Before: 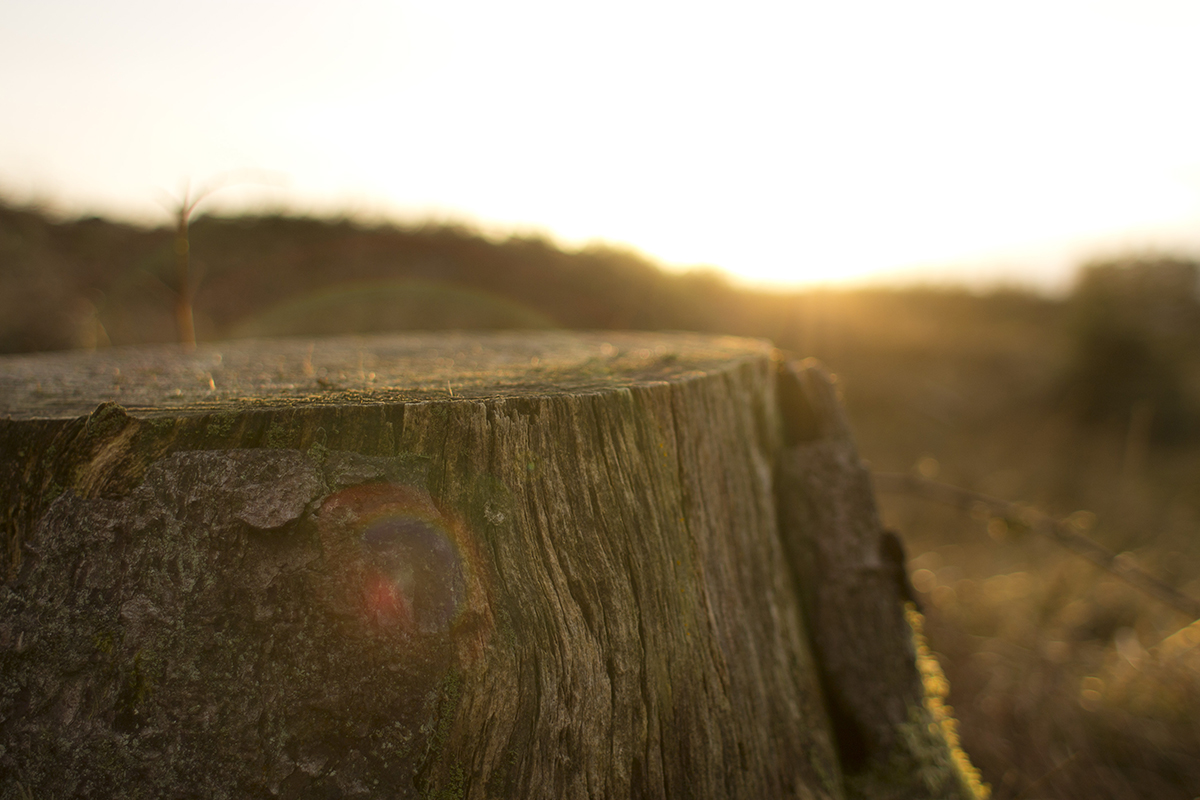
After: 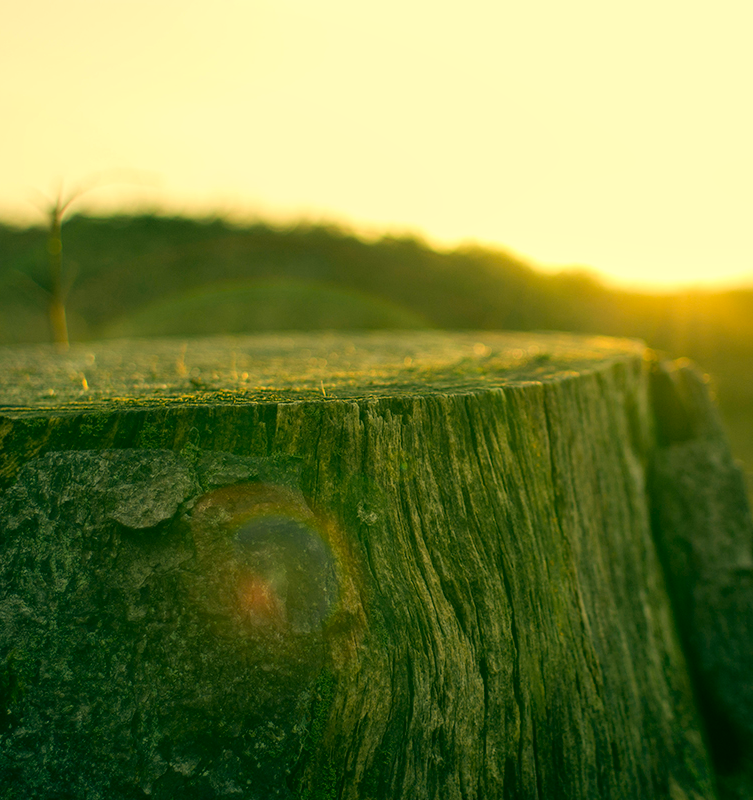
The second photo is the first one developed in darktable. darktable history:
tone equalizer: on, module defaults
color correction: highlights a* 1.83, highlights b* 34.02, shadows a* -36.68, shadows b* -5.48
local contrast: on, module defaults
crop: left 10.644%, right 26.528%
